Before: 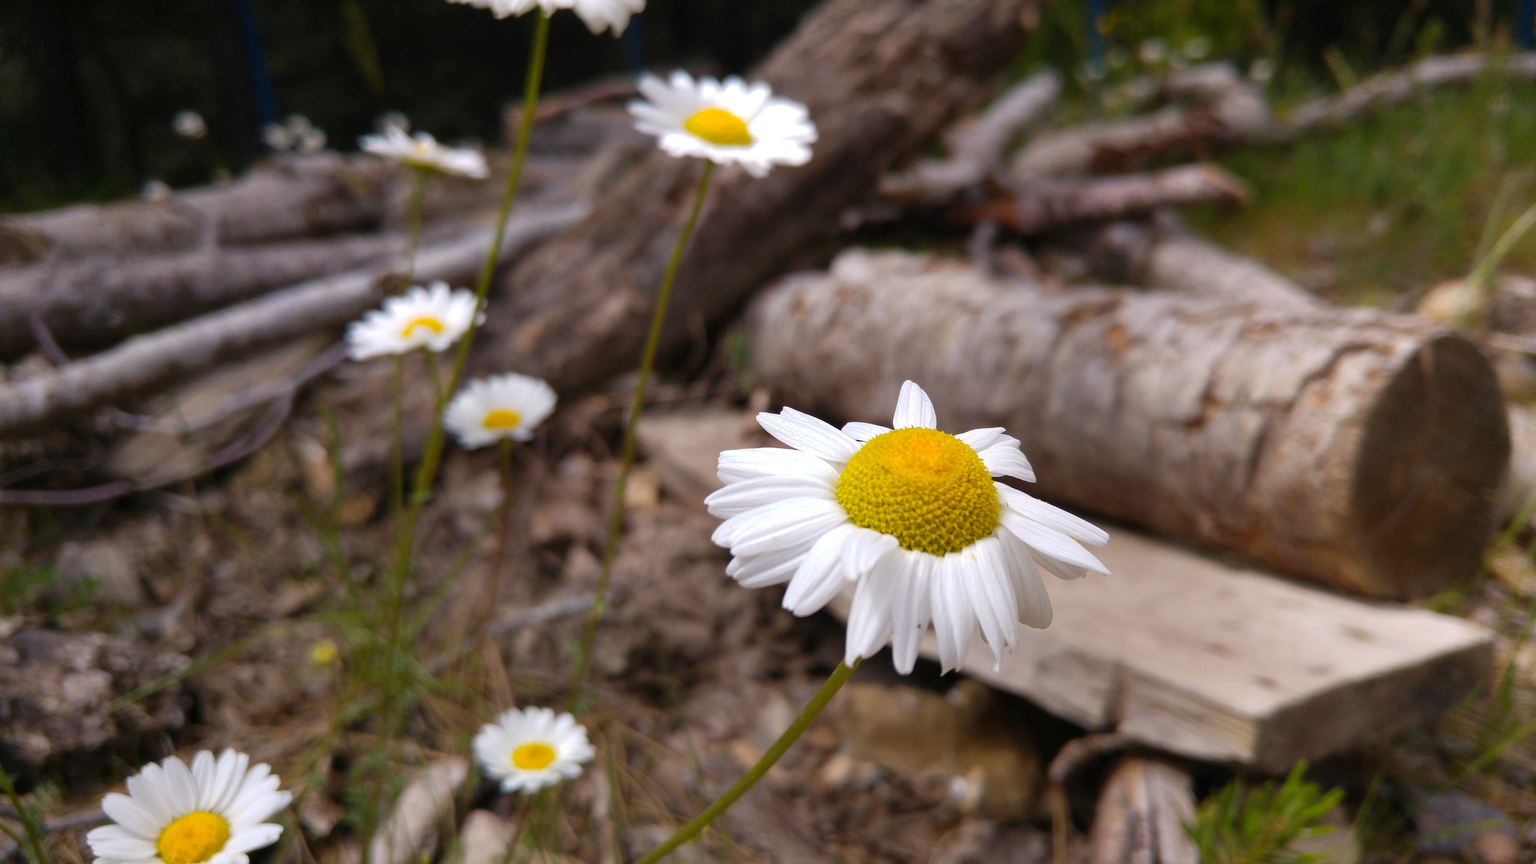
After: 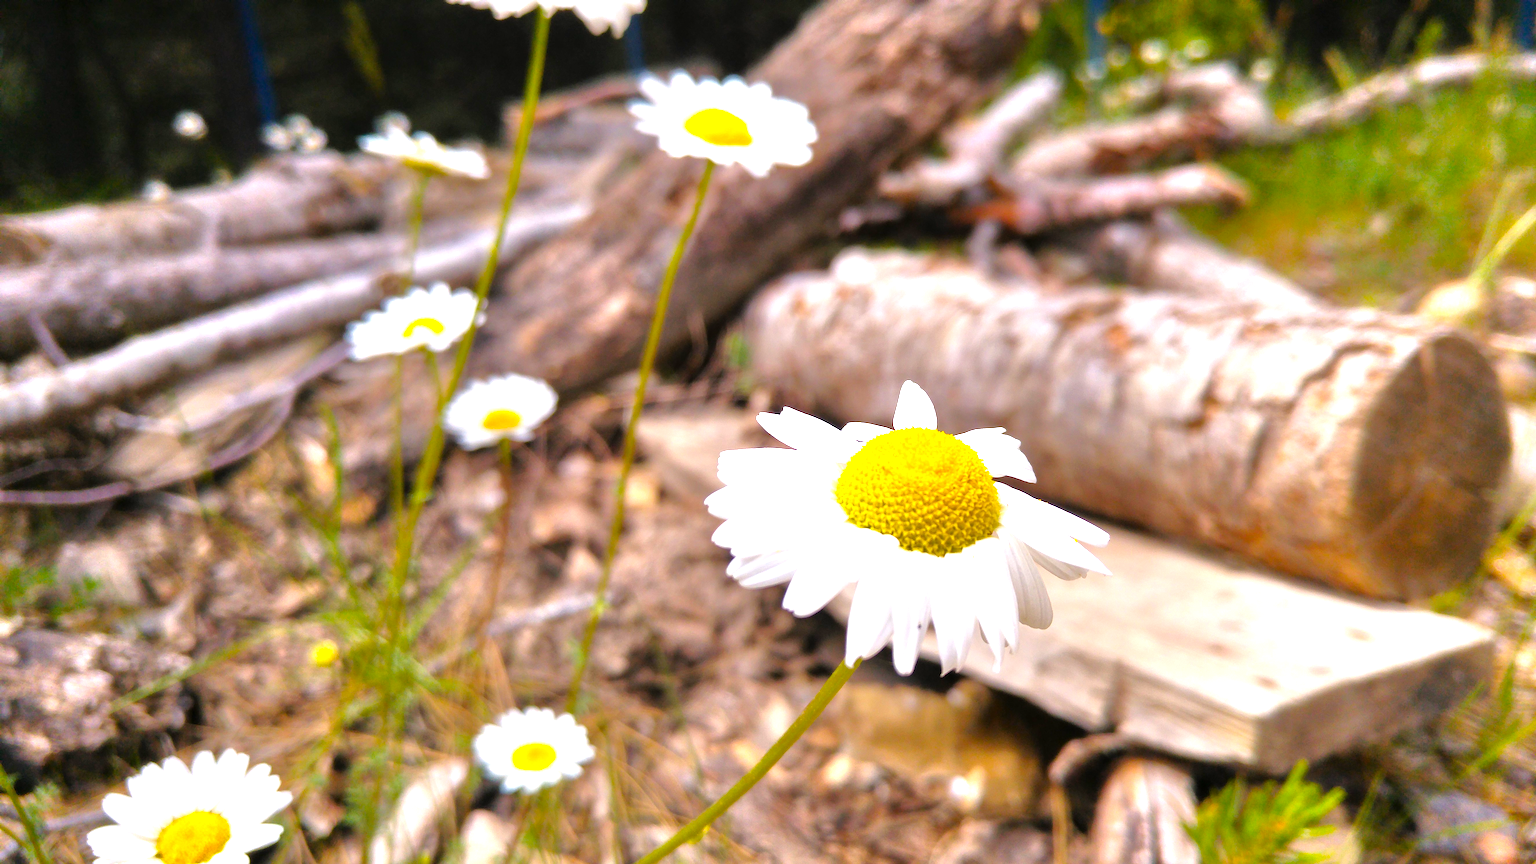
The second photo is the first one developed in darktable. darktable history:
tone equalizer: -7 EV 0.152 EV, -6 EV 0.566 EV, -5 EV 1.16 EV, -4 EV 1.31 EV, -3 EV 1.18 EV, -2 EV 0.6 EV, -1 EV 0.164 EV
color balance rgb: highlights gain › luminance 14.964%, perceptual saturation grading › global saturation 24.918%, perceptual brilliance grading › global brilliance 30.82%
